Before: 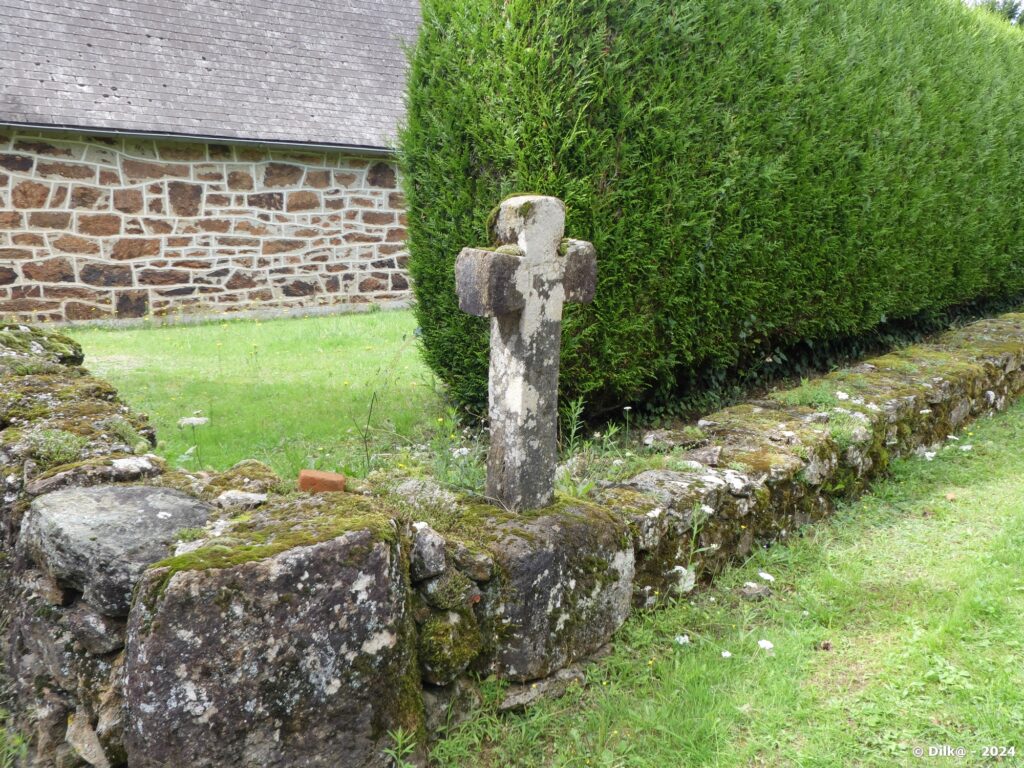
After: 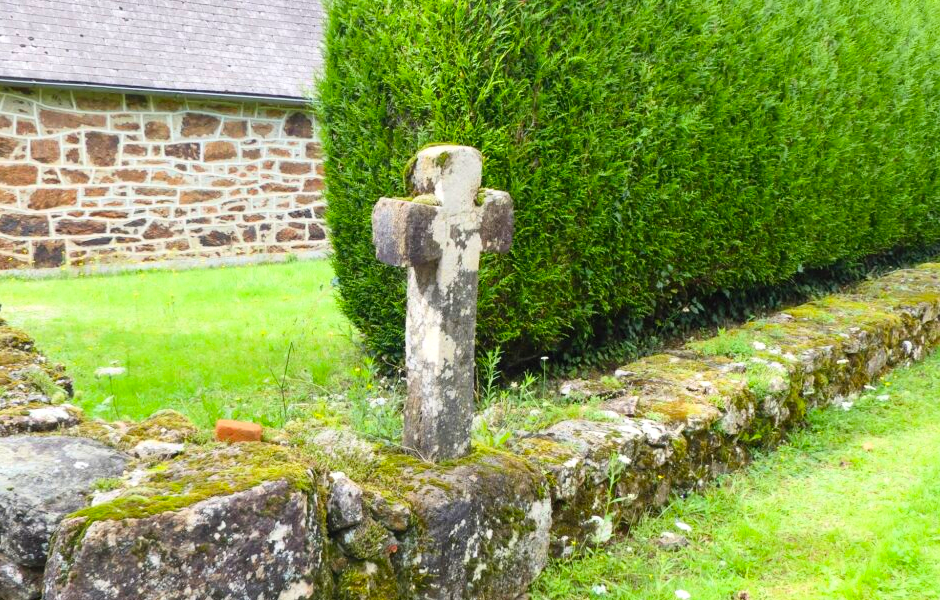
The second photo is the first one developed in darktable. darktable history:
exposure: exposure 0.133 EV, compensate highlight preservation false
contrast brightness saturation: contrast 0.198, brightness 0.17, saturation 0.222
crop: left 8.17%, top 6.556%, bottom 15.247%
color balance rgb: shadows lift › hue 85.05°, perceptual saturation grading › global saturation 19.855%, global vibrance 20%
